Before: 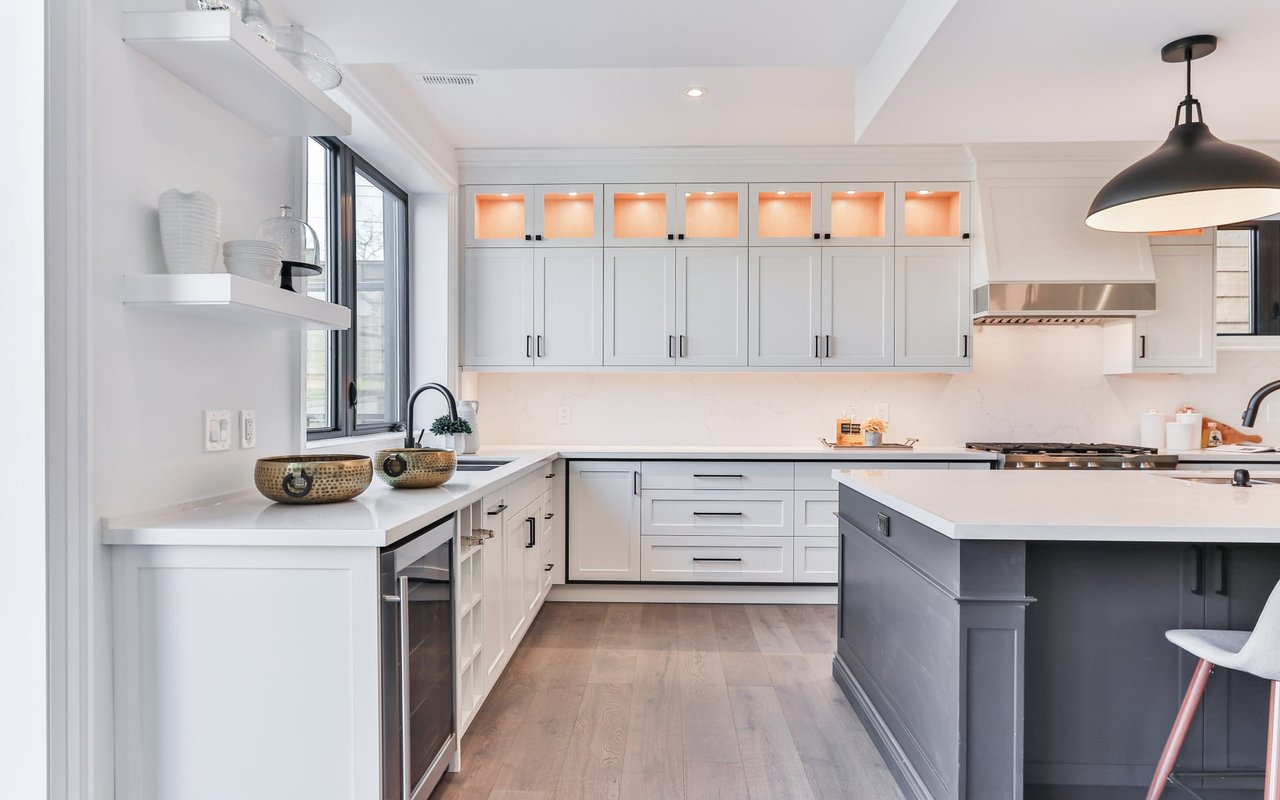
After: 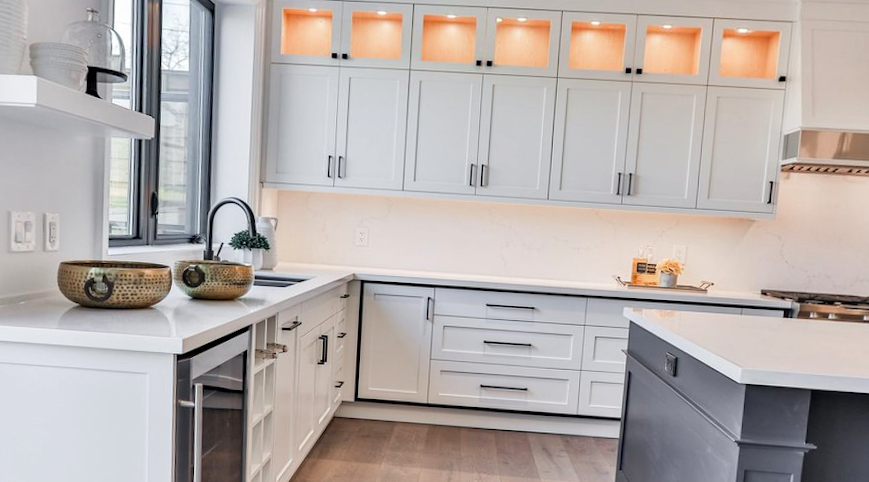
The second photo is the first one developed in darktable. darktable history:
crop and rotate: angle -3.37°, left 9.79%, top 20.73%, right 12.42%, bottom 11.82%
haze removal: adaptive false
rotate and perspective: rotation 0.074°, lens shift (vertical) 0.096, lens shift (horizontal) -0.041, crop left 0.043, crop right 0.952, crop top 0.024, crop bottom 0.979
